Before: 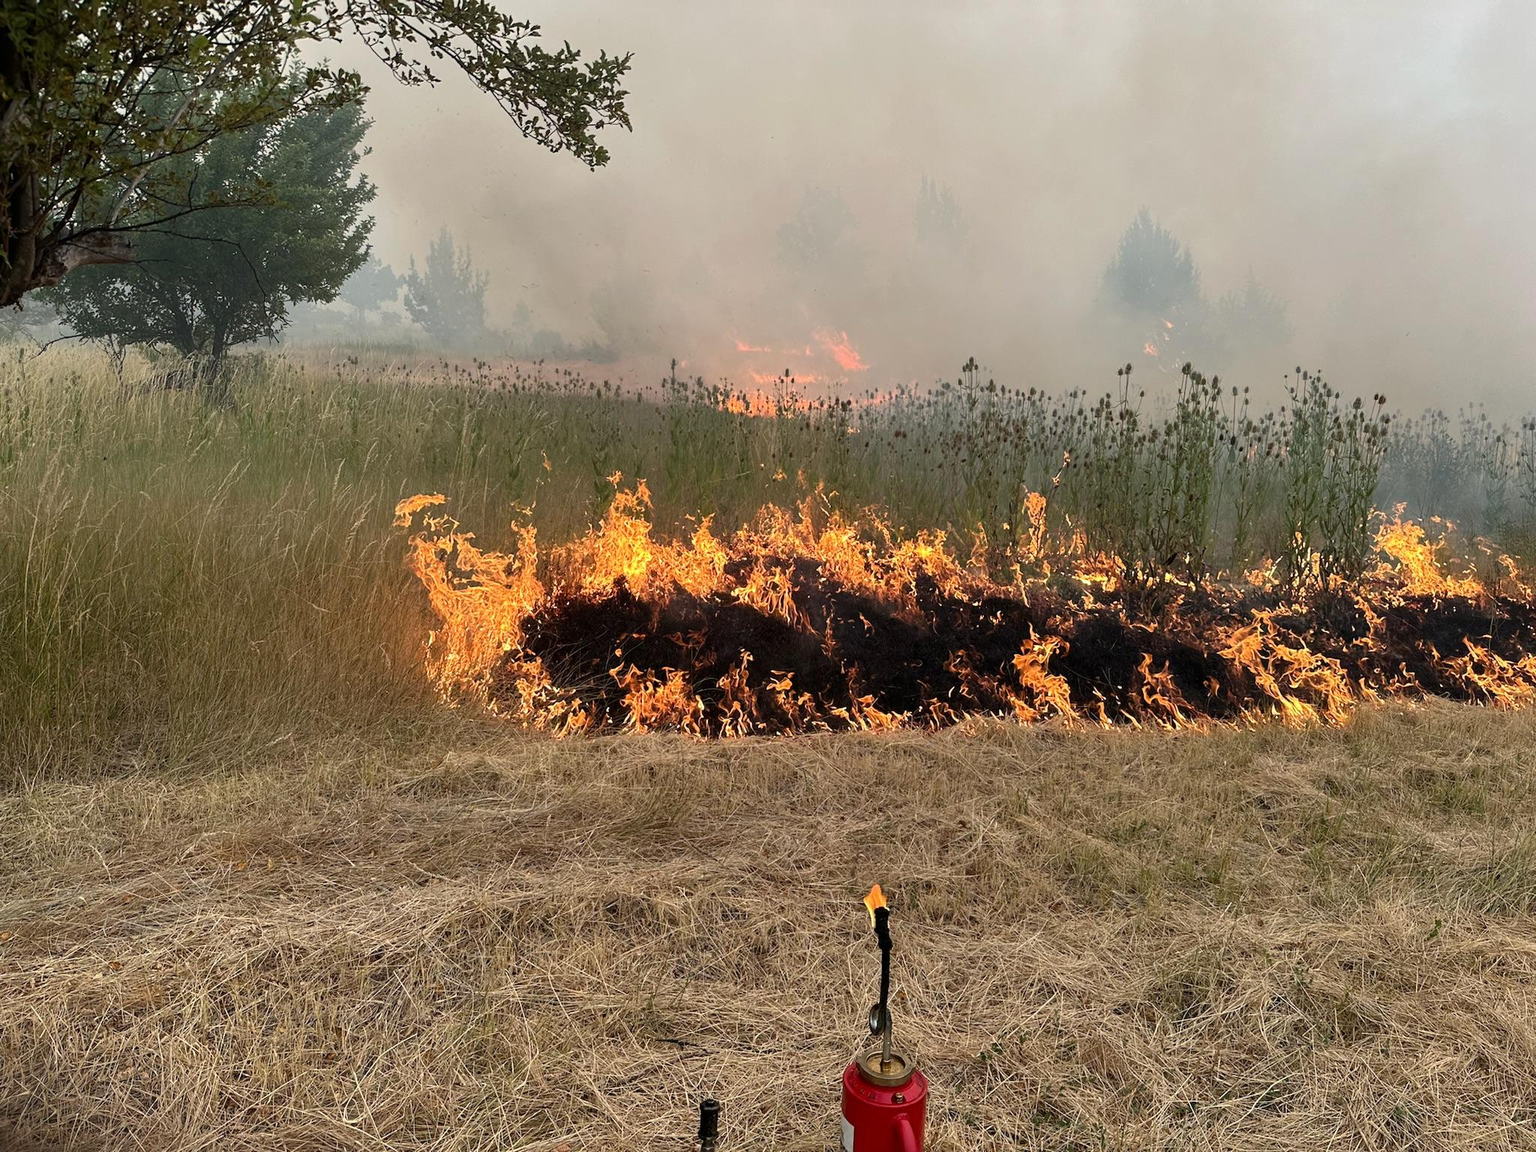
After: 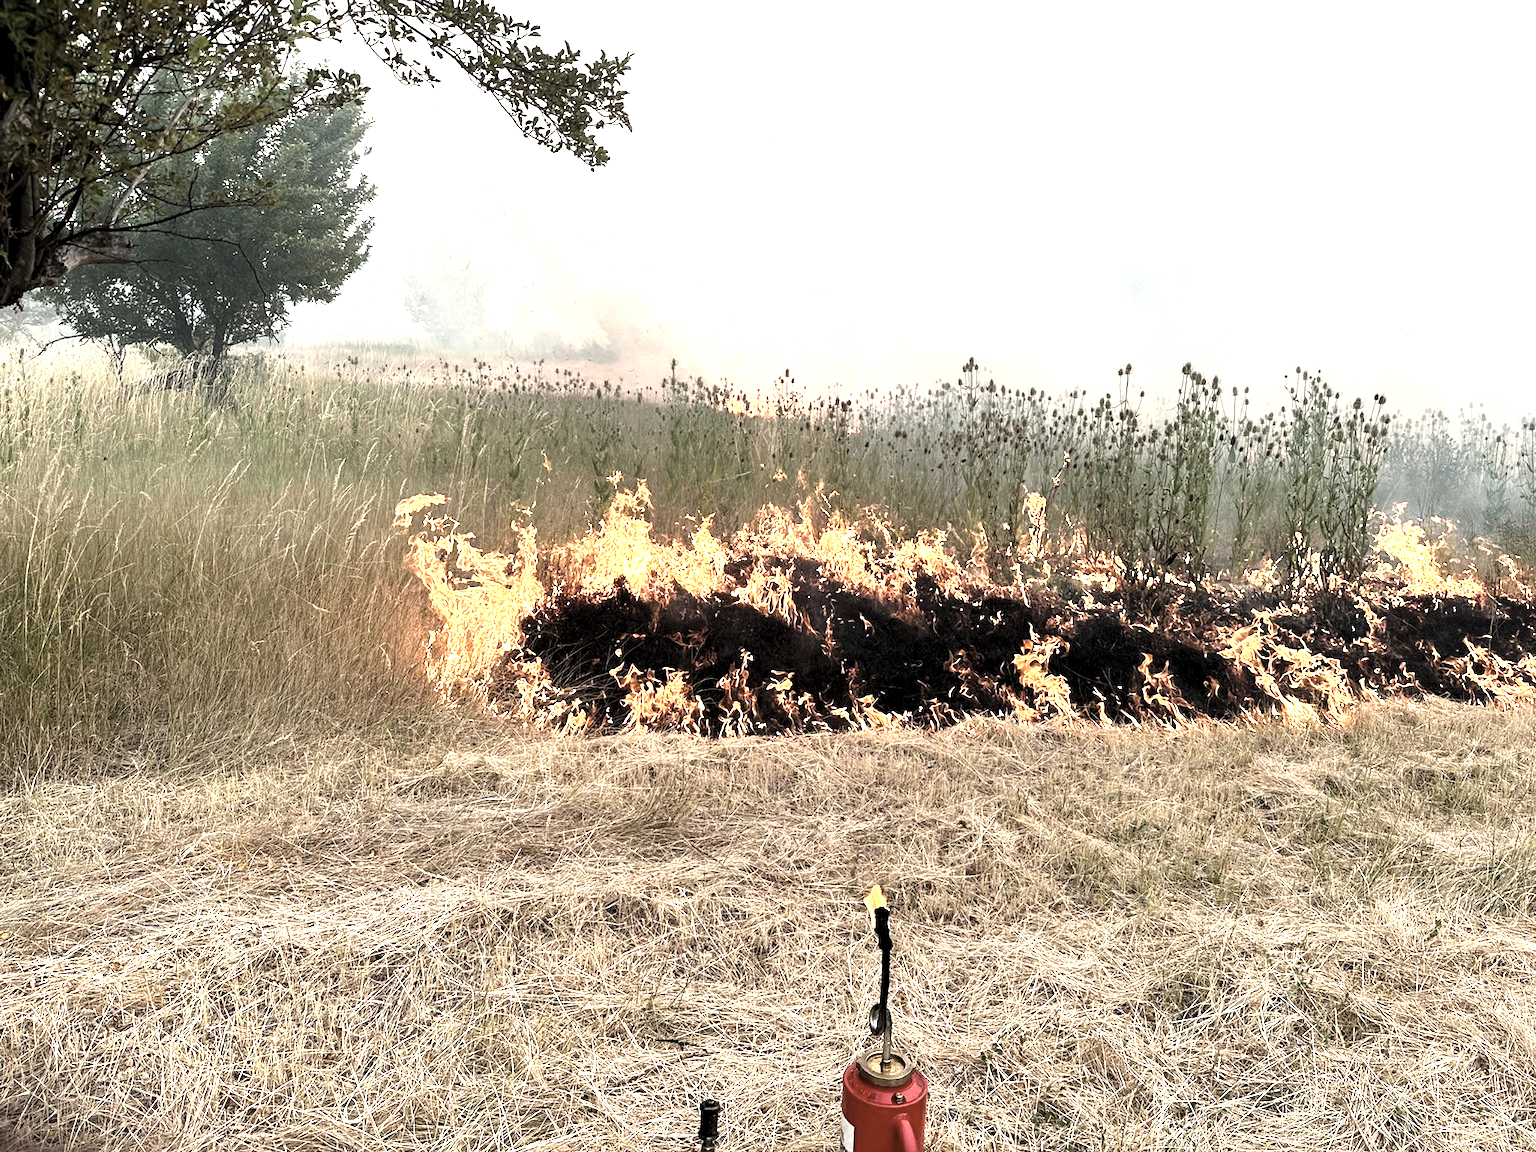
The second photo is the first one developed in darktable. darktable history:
levels: levels [0.052, 0.496, 0.908]
contrast brightness saturation: contrast 0.103, saturation -0.352
exposure: black level correction 0, exposure 1.2 EV, compensate highlight preservation false
